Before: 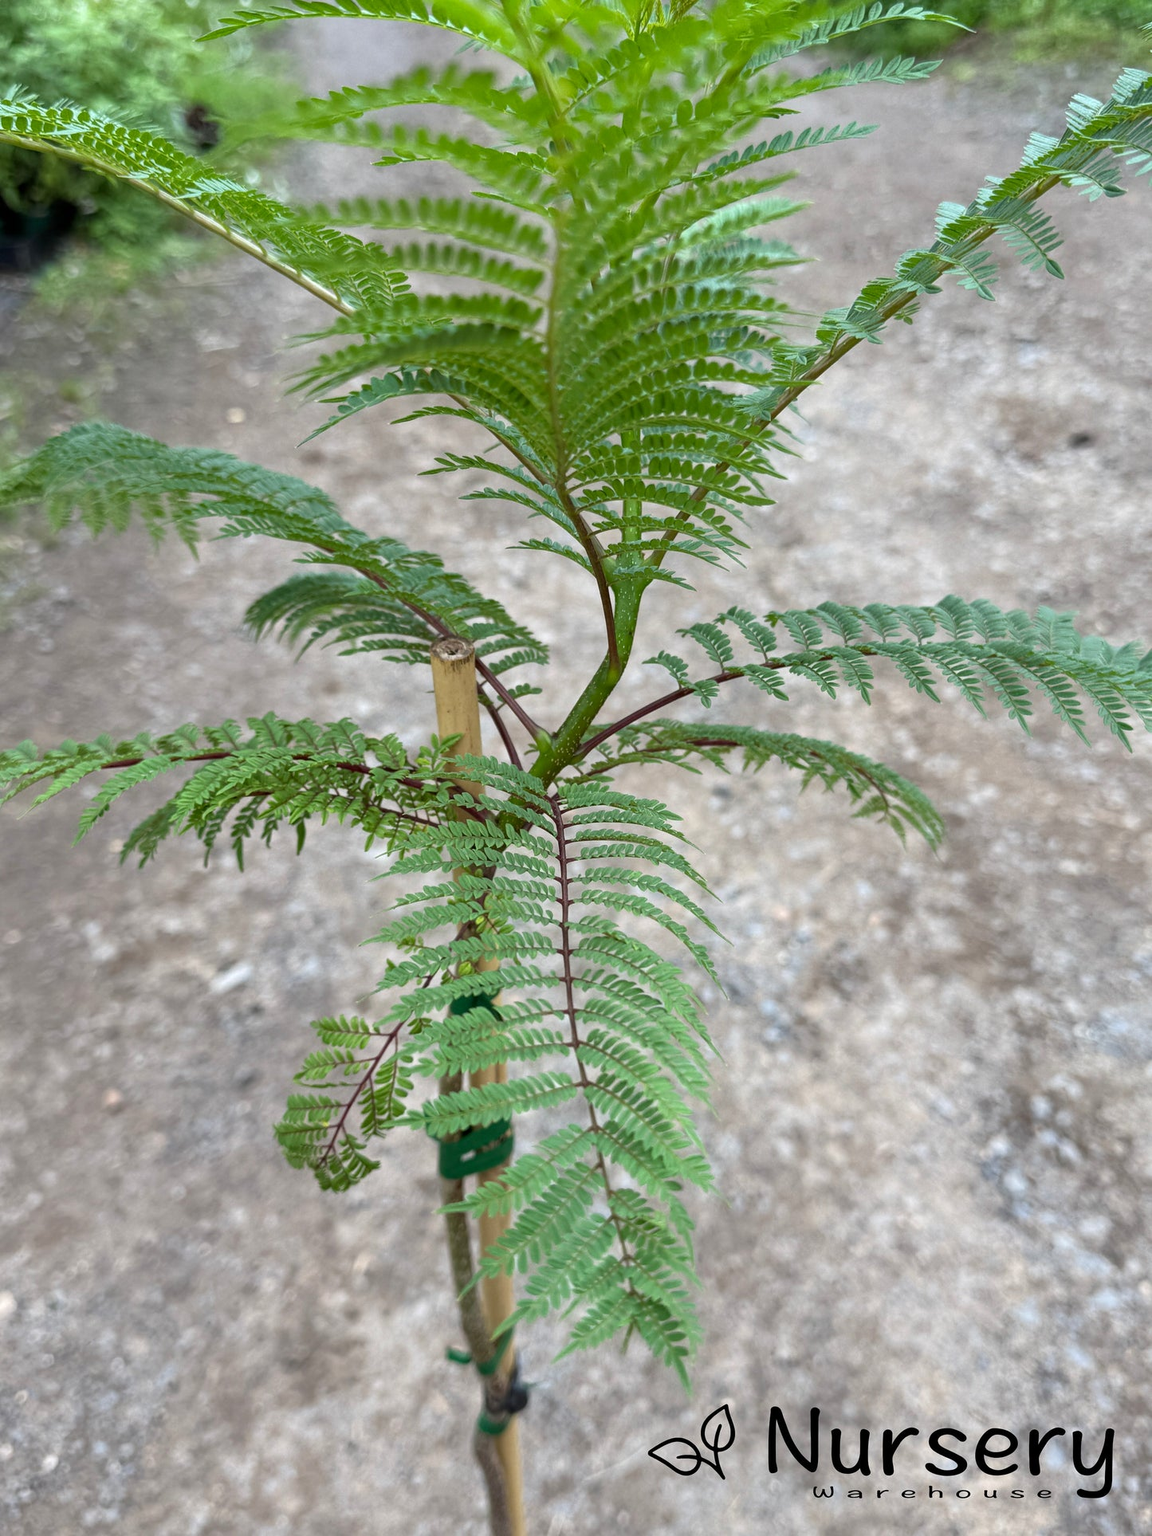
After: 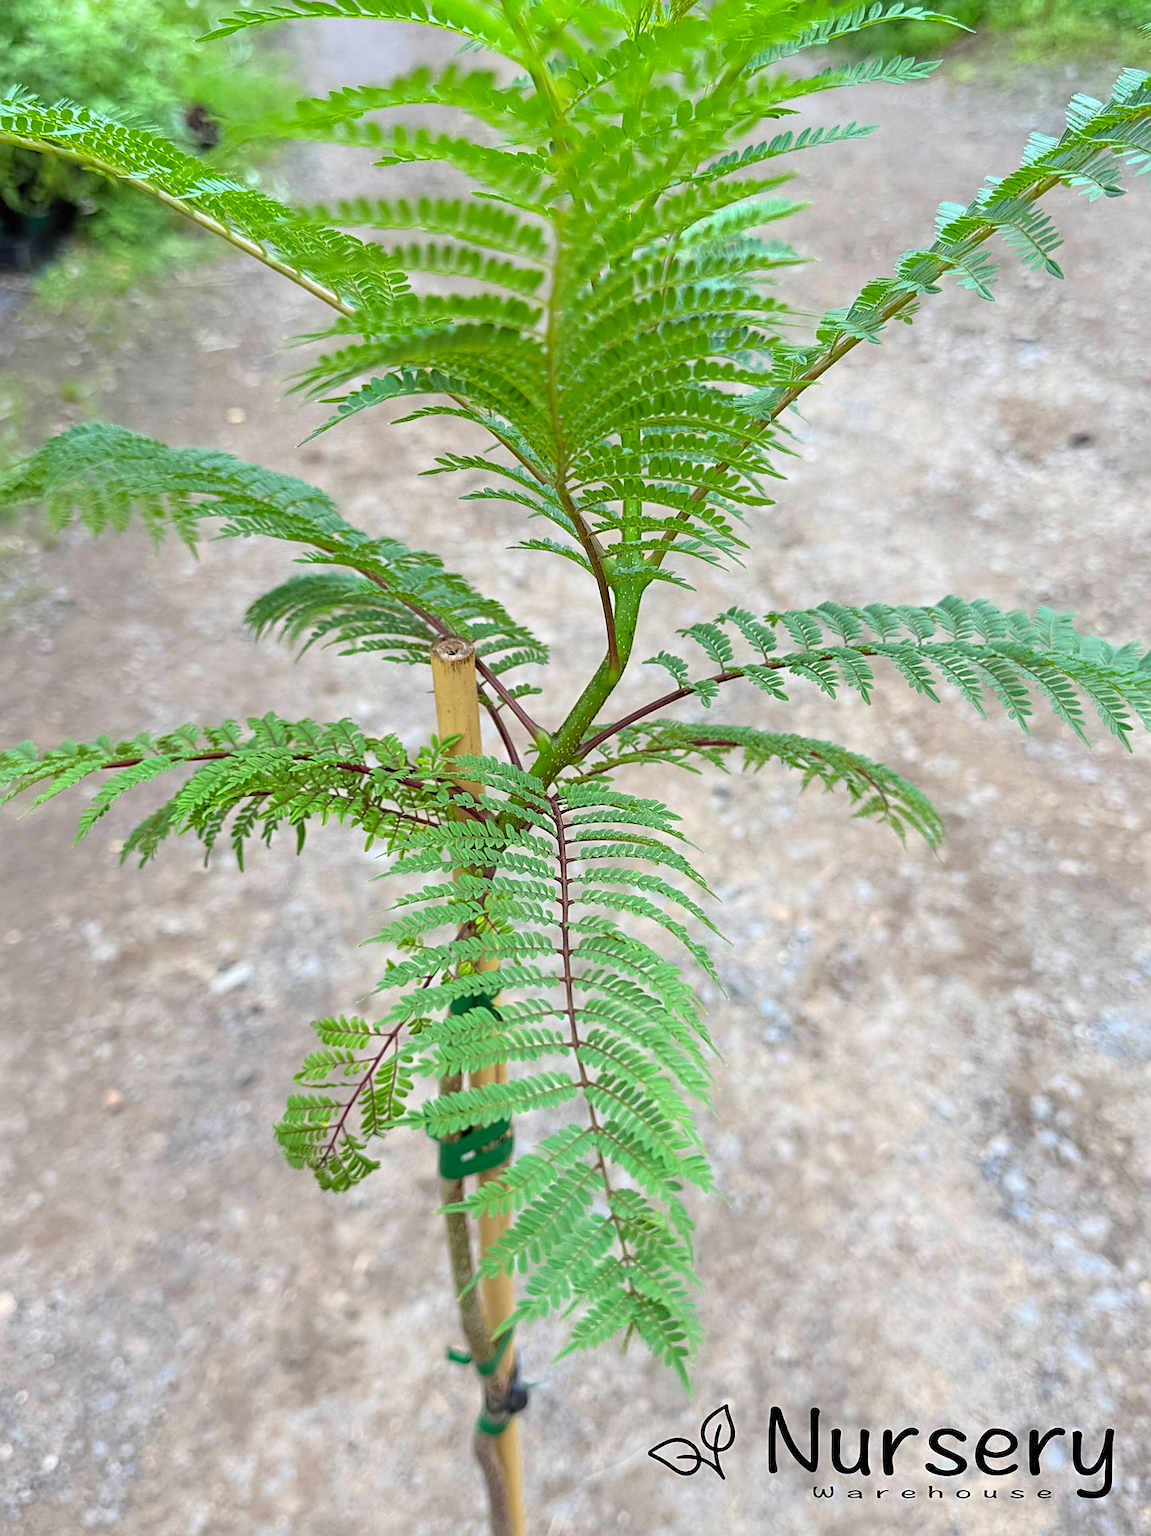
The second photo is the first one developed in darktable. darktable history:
contrast brightness saturation: contrast 0.07, brightness 0.18, saturation 0.4
sharpen: on, module defaults
